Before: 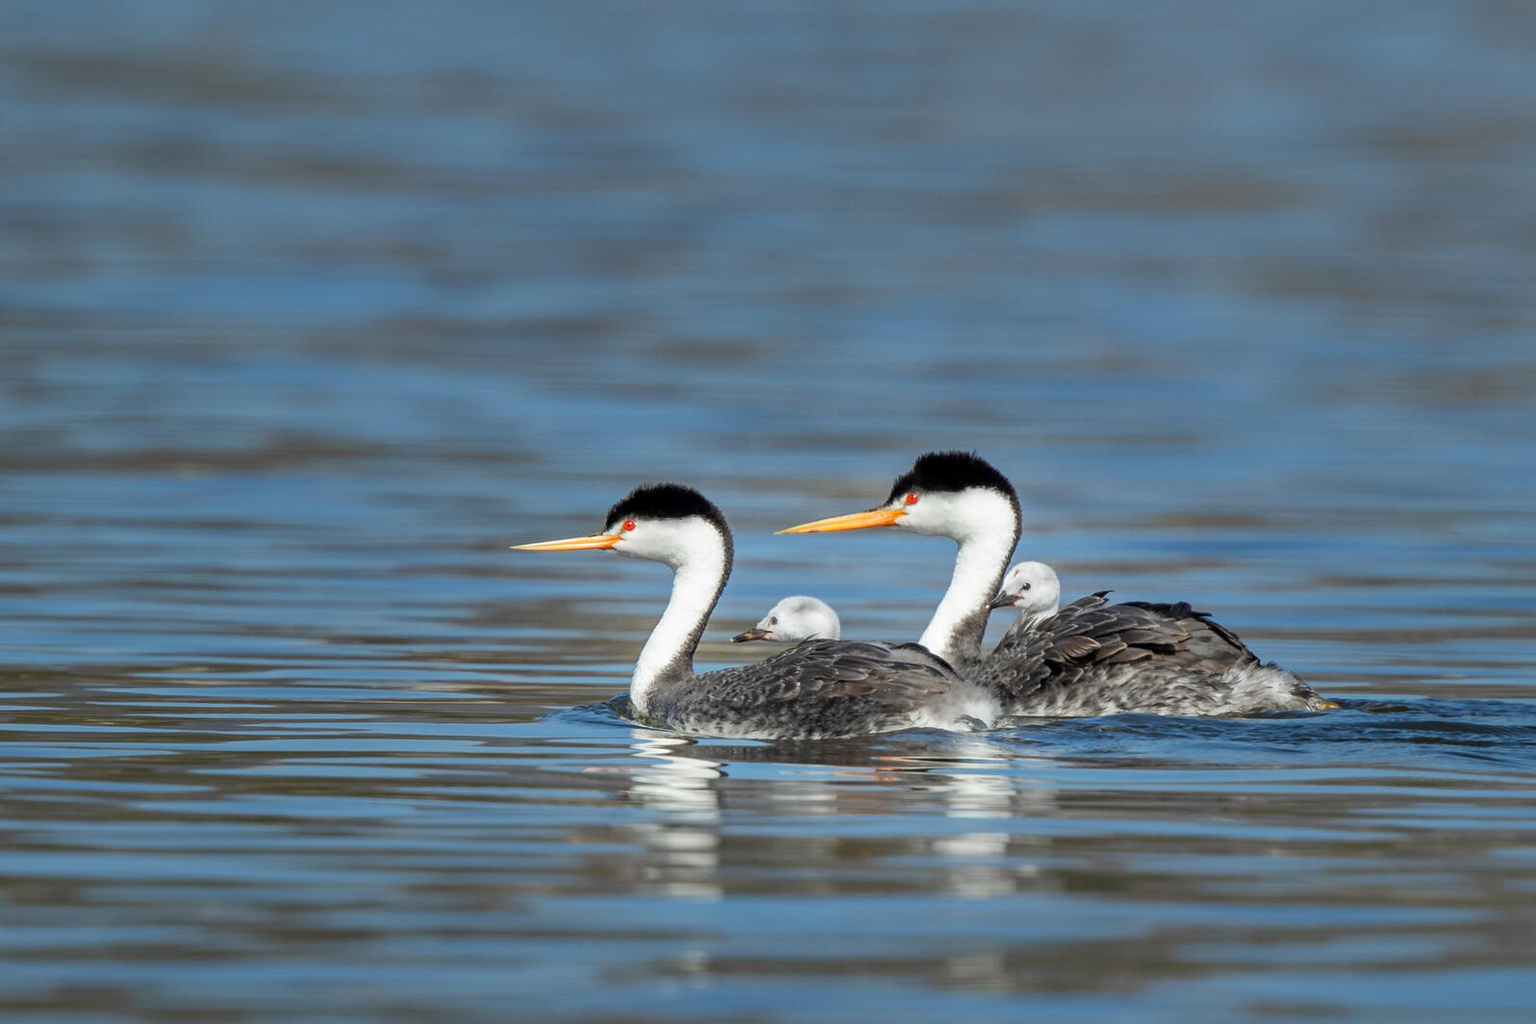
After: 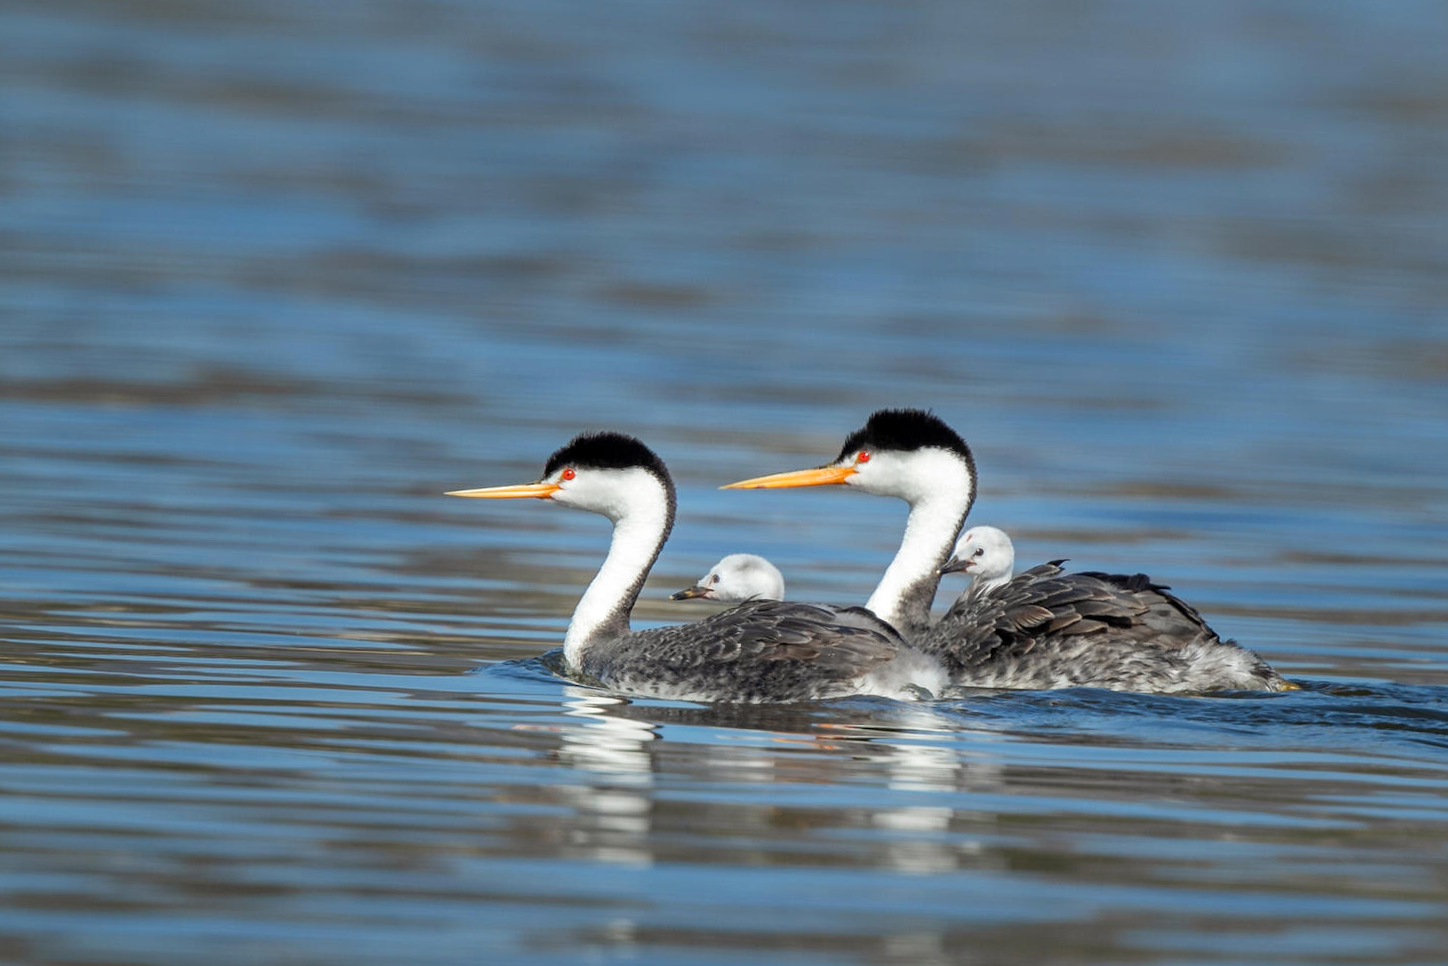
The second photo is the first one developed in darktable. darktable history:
crop and rotate: angle -1.96°, left 3.097%, top 4.154%, right 1.586%, bottom 0.529%
levels: mode automatic, black 0.023%, white 99.97%, levels [0.062, 0.494, 0.925]
